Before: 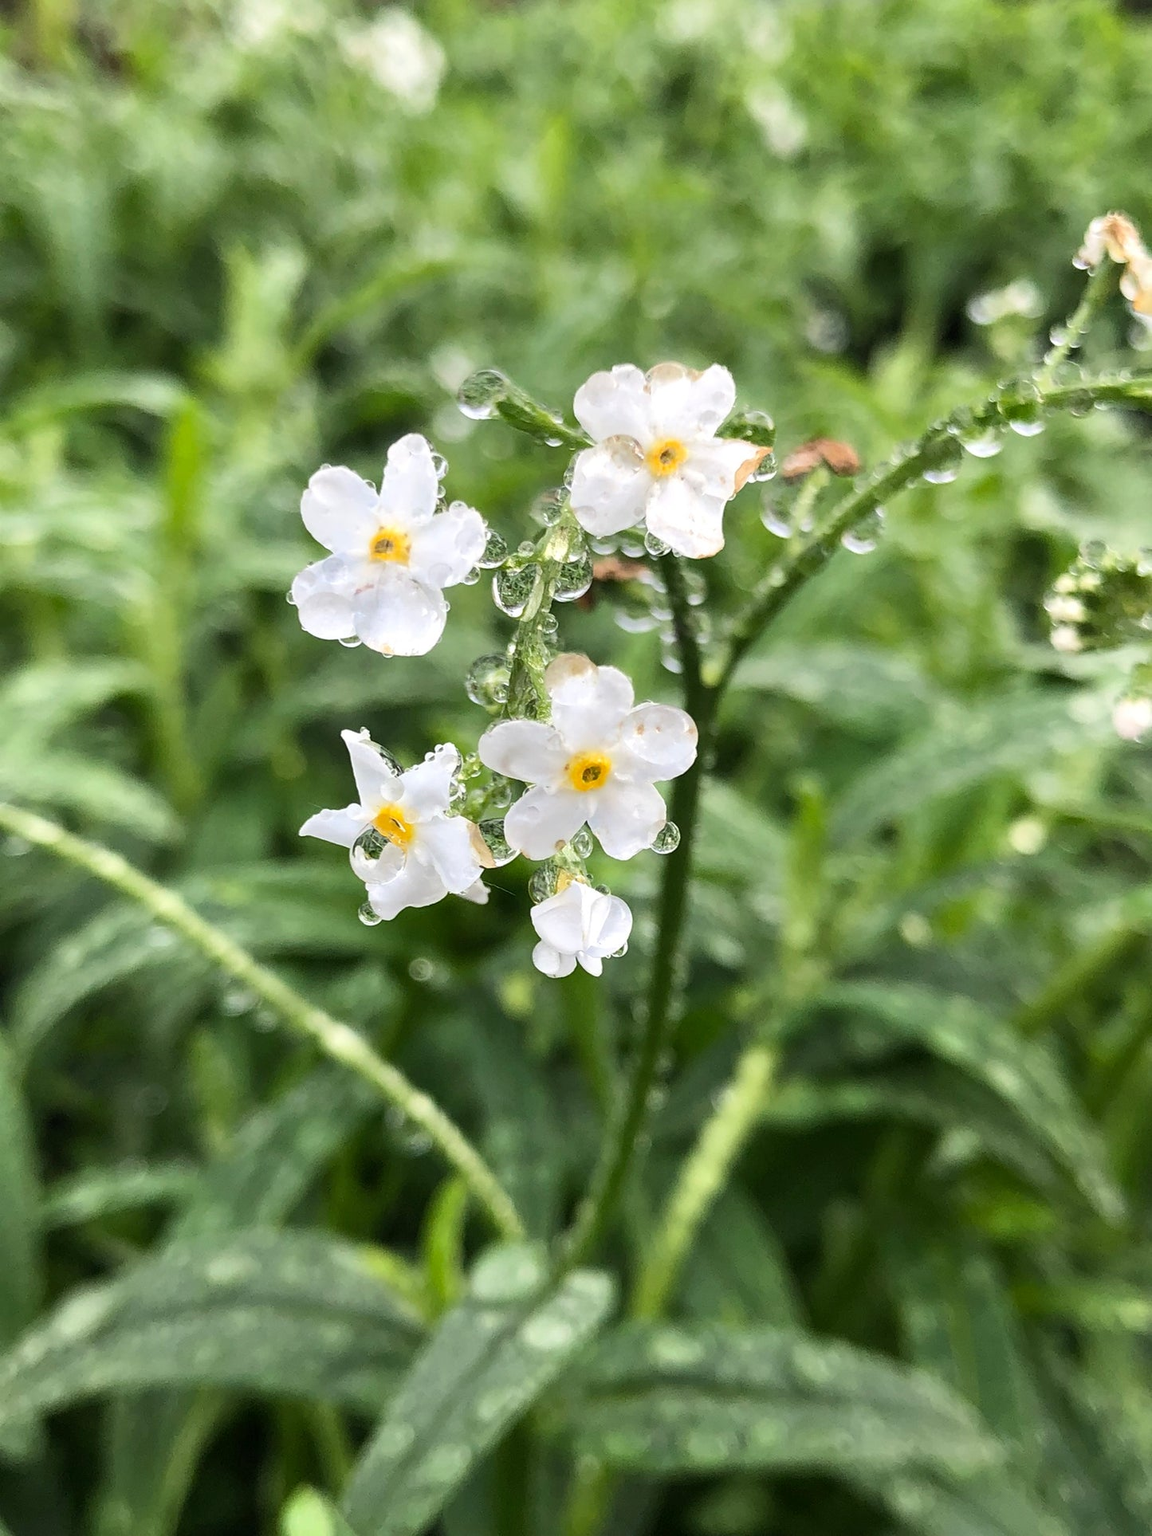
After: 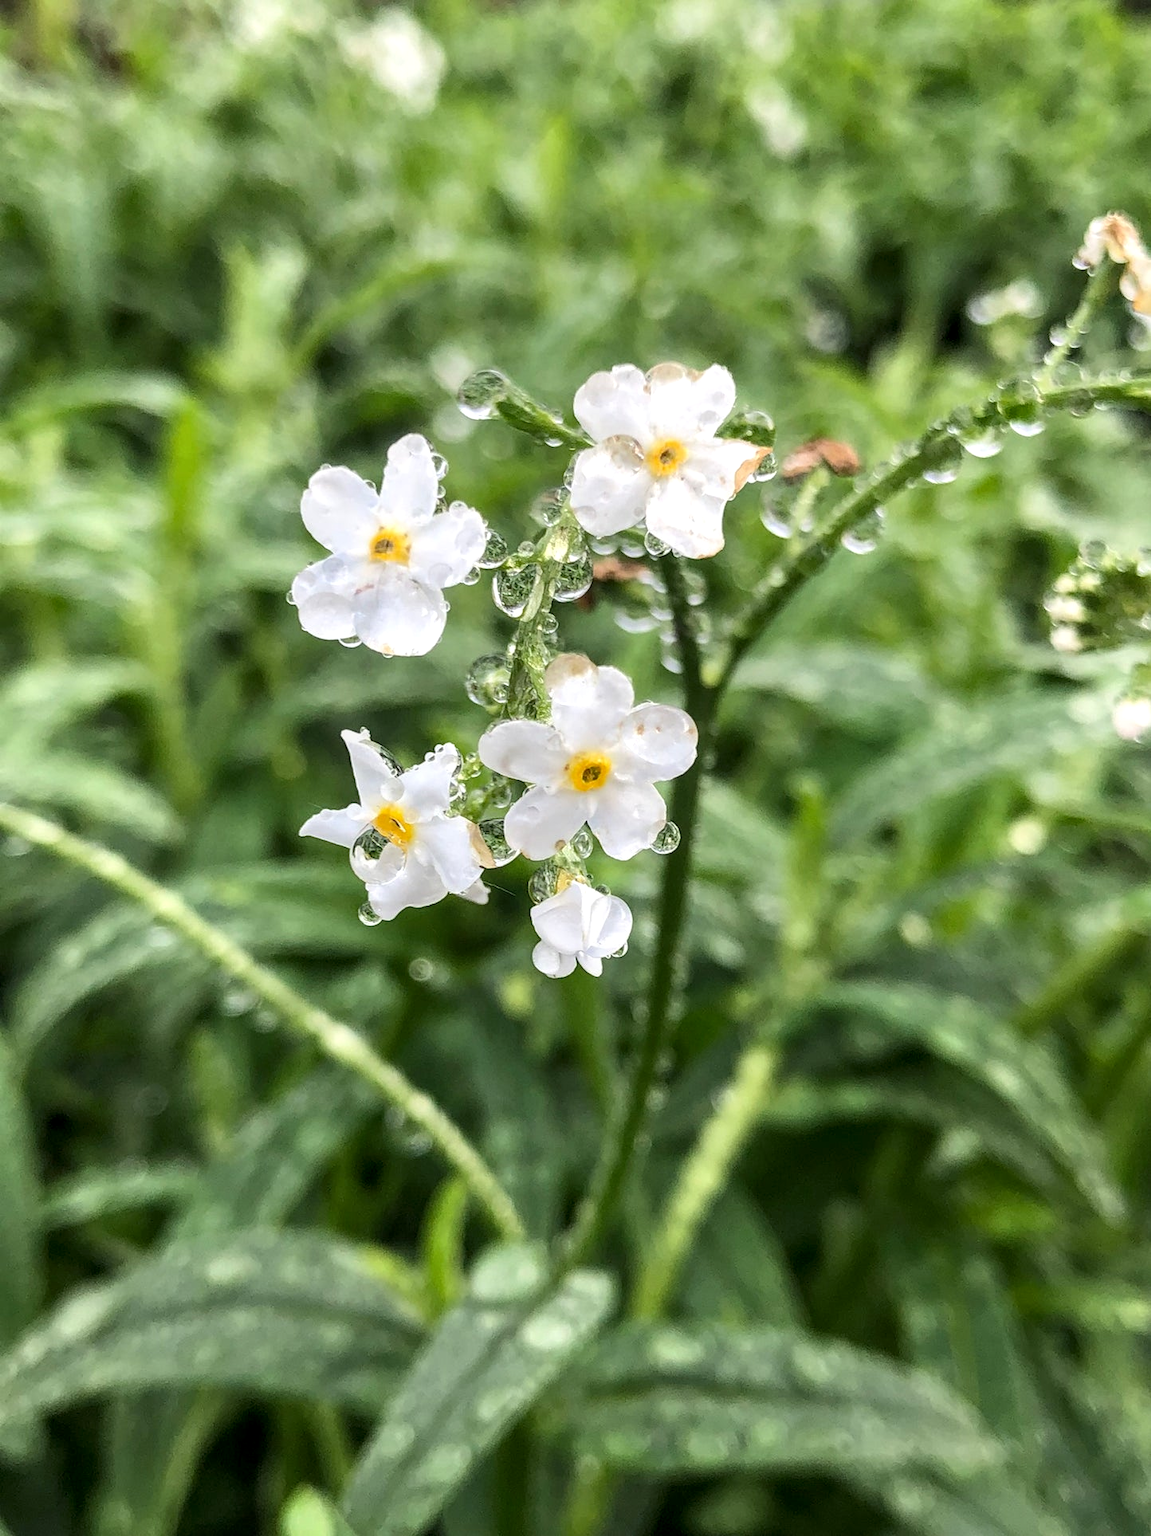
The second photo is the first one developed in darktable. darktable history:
levels: levels [0, 0.498, 1]
local contrast: on, module defaults
